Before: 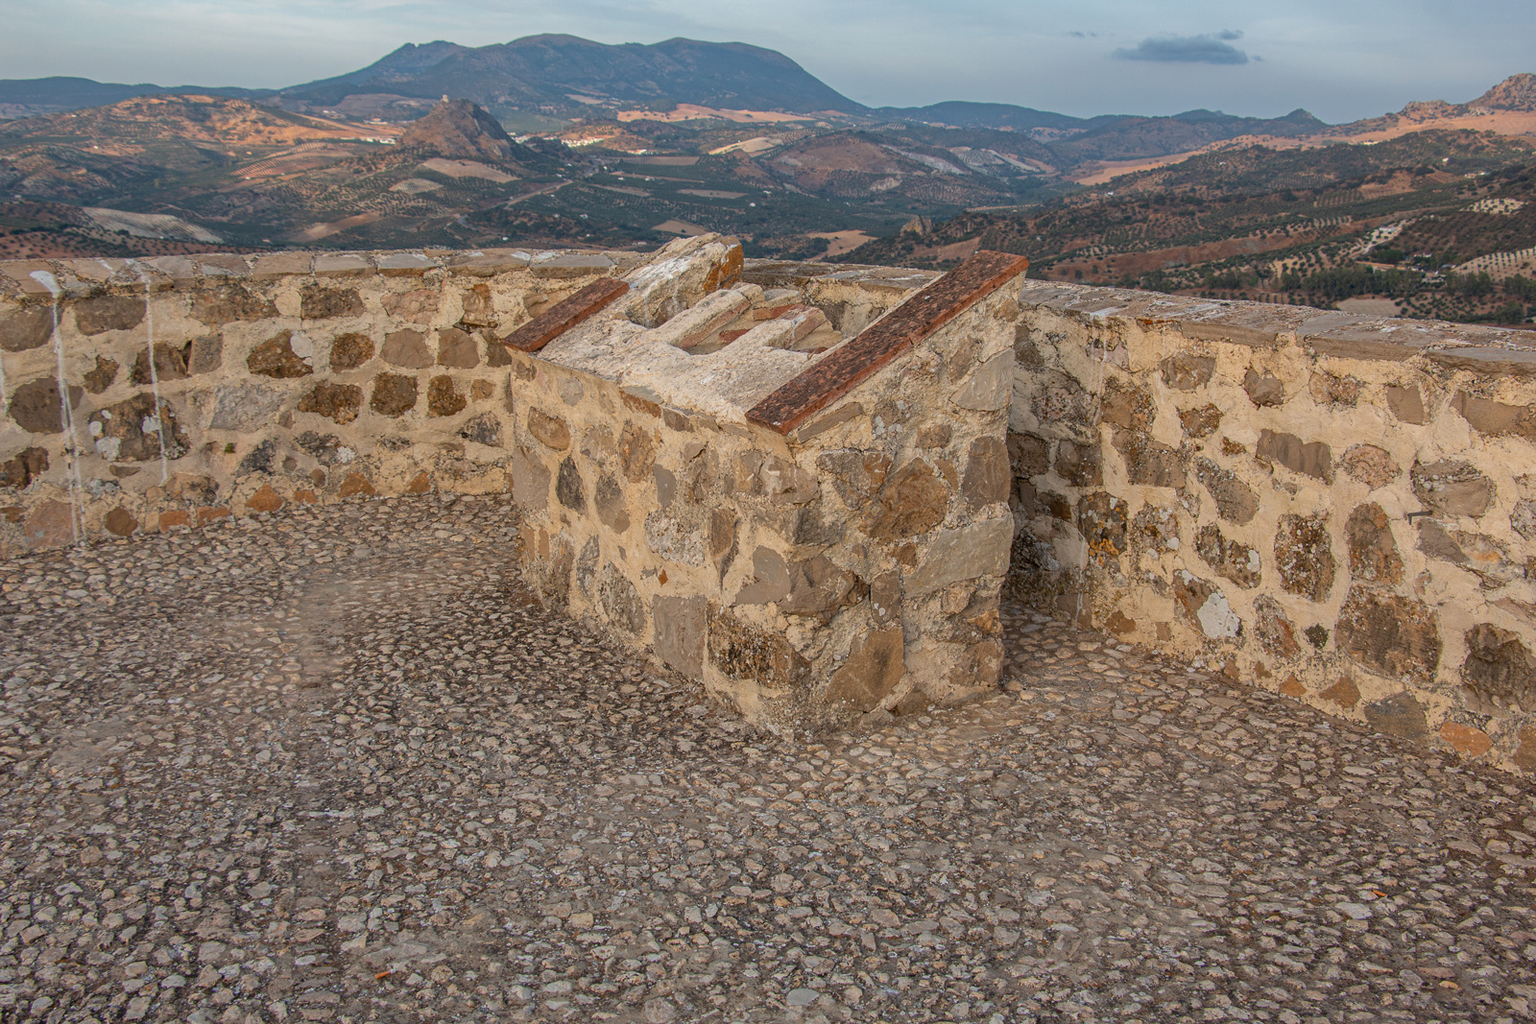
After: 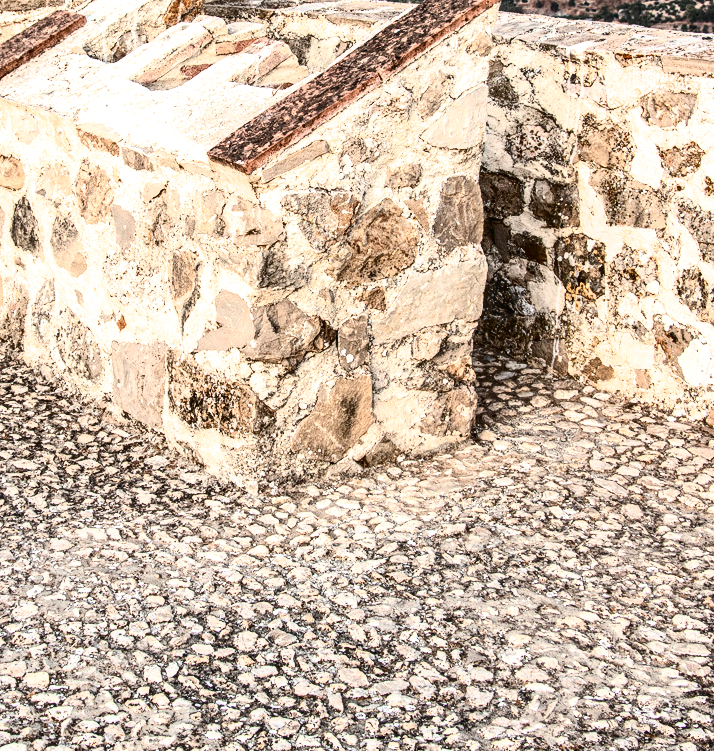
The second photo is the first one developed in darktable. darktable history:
filmic rgb: black relative exposure -8.18 EV, white relative exposure 2.2 EV, target white luminance 99.998%, hardness 7.07, latitude 75.57%, contrast 1.319, highlights saturation mix -1.5%, shadows ↔ highlights balance 29.73%
local contrast: on, module defaults
crop: left 35.577%, top 26.166%, right 19.761%, bottom 3.42%
contrast brightness saturation: contrast 0.502, saturation -0.105
exposure: black level correction 0, exposure 0.949 EV, compensate highlight preservation false
